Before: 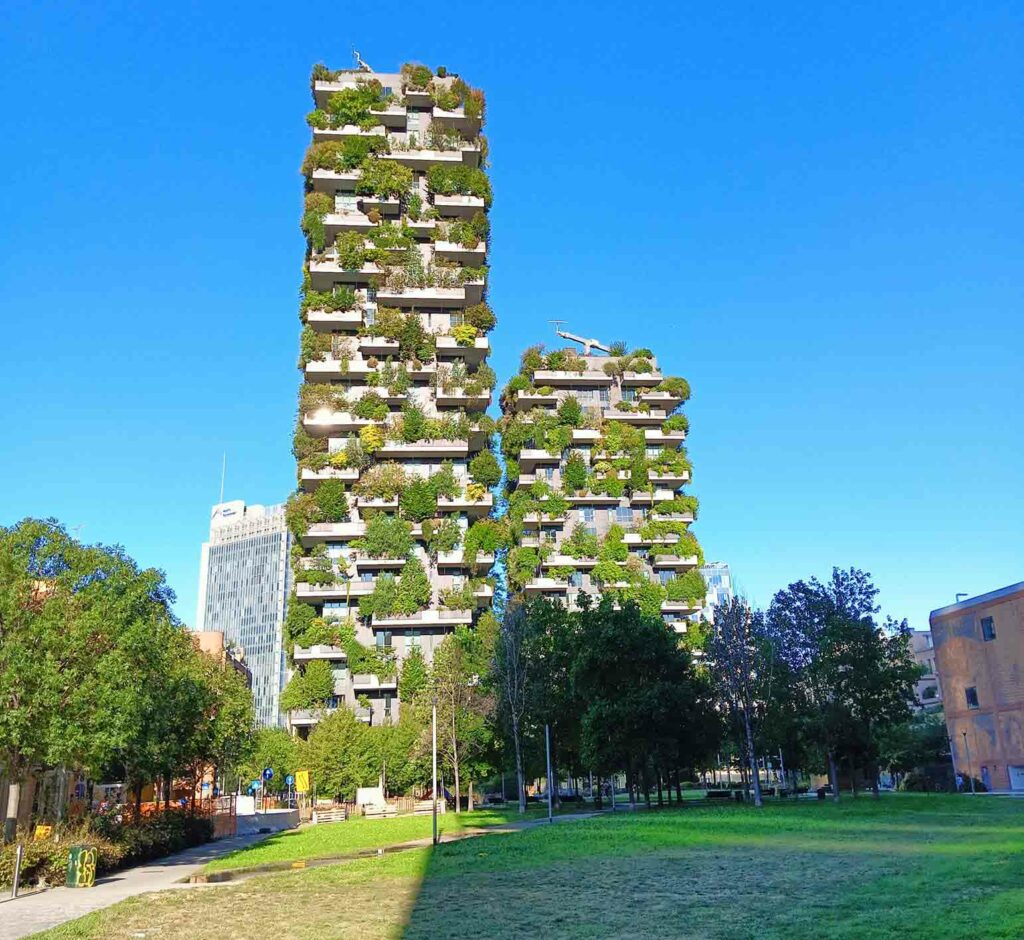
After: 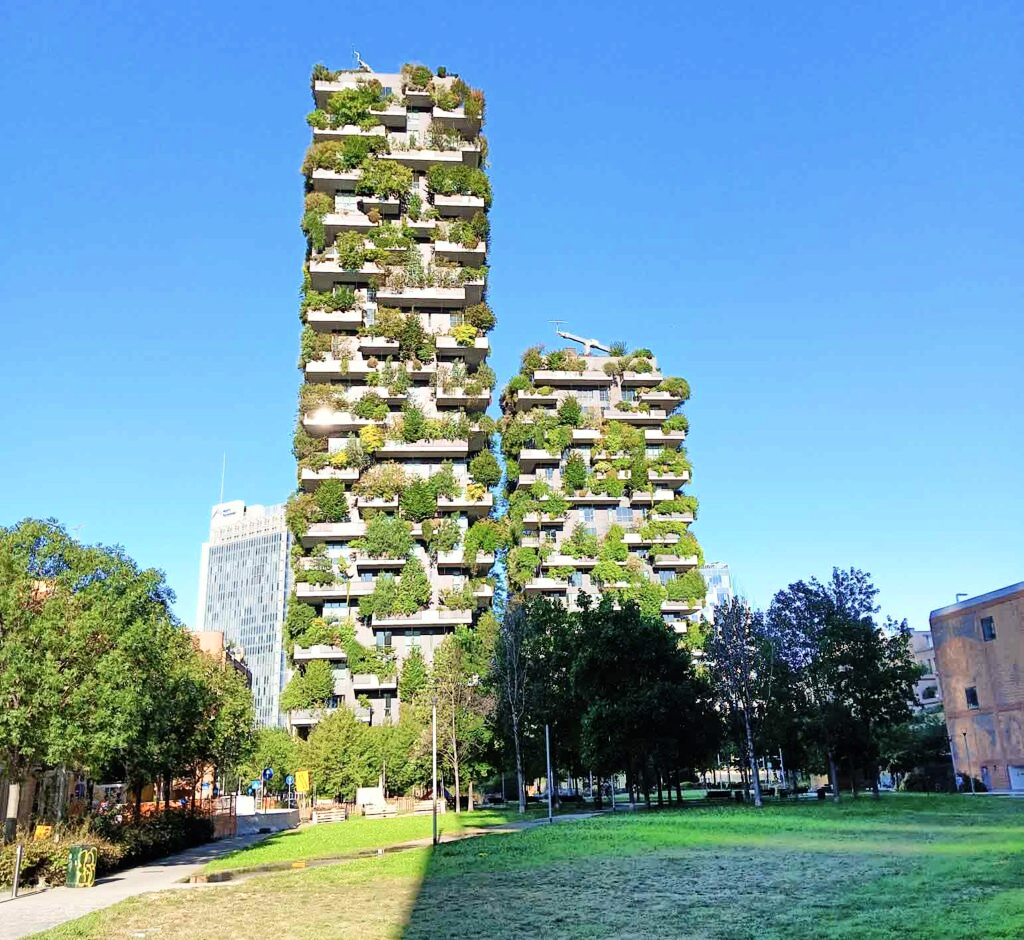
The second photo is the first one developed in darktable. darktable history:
filmic rgb: black relative exposure -7.5 EV, white relative exposure 5 EV, hardness 3.31, contrast 1.3, contrast in shadows safe
levels: levels [0, 0.492, 0.984]
shadows and highlights: radius 110.86, shadows 51.09, white point adjustment 9.16, highlights -4.17, highlights color adjustment 32.2%, soften with gaussian
